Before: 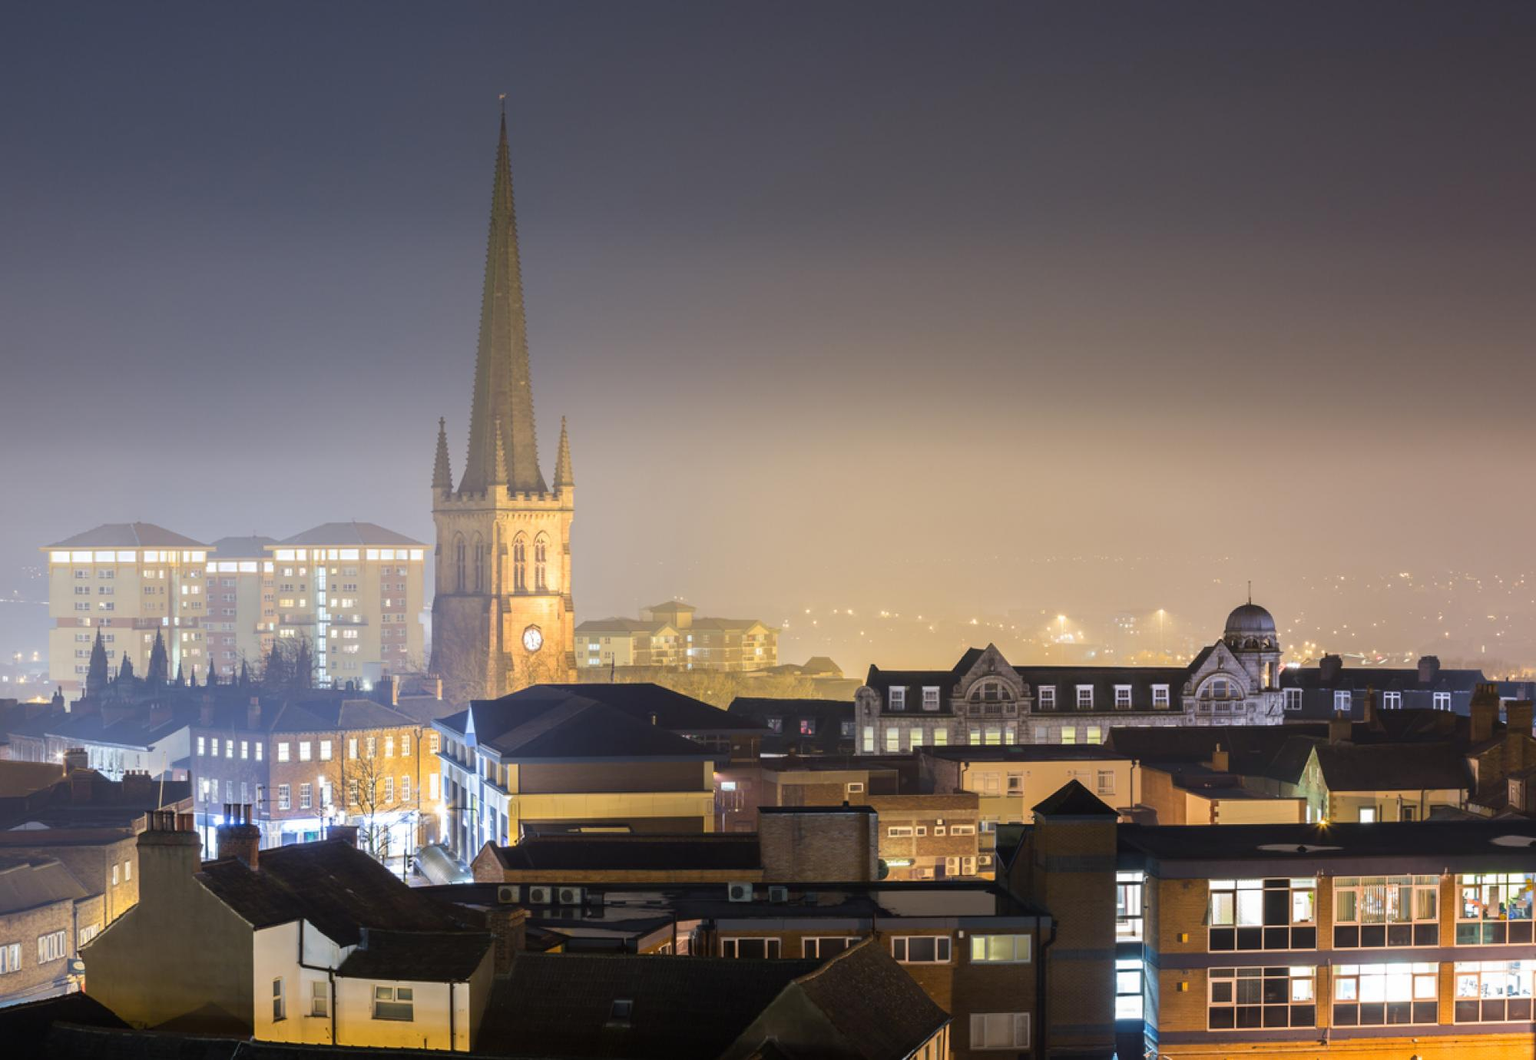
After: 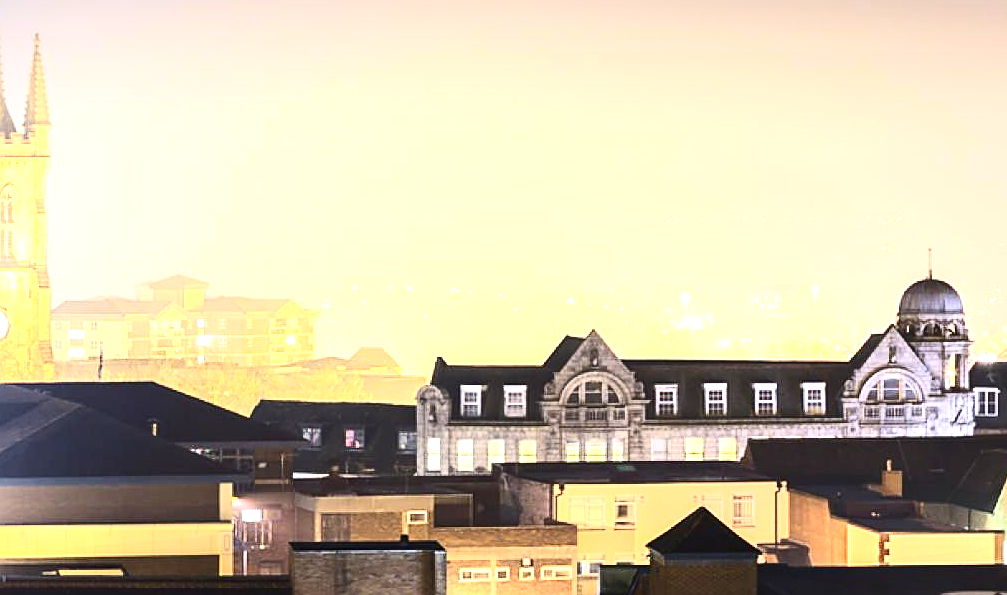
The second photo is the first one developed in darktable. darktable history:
crop: left 34.852%, top 36.857%, right 14.762%, bottom 20.001%
contrast brightness saturation: contrast 0.292
sharpen: amount 0.589
exposure: black level correction 0, exposure 1.439 EV, compensate exposure bias true, compensate highlight preservation false
